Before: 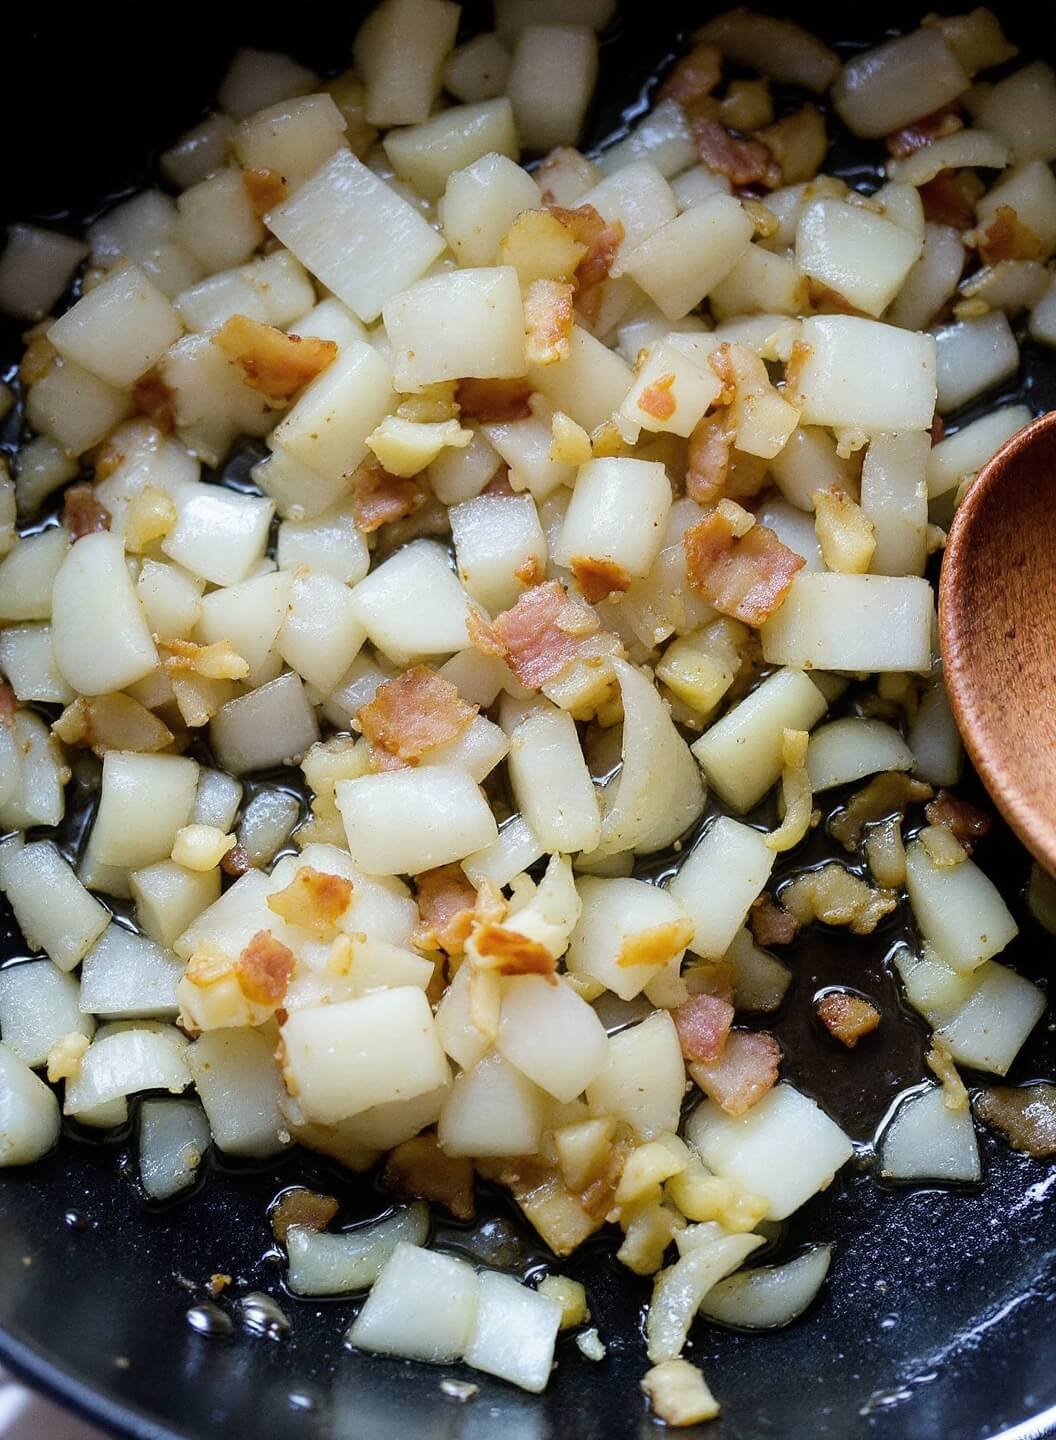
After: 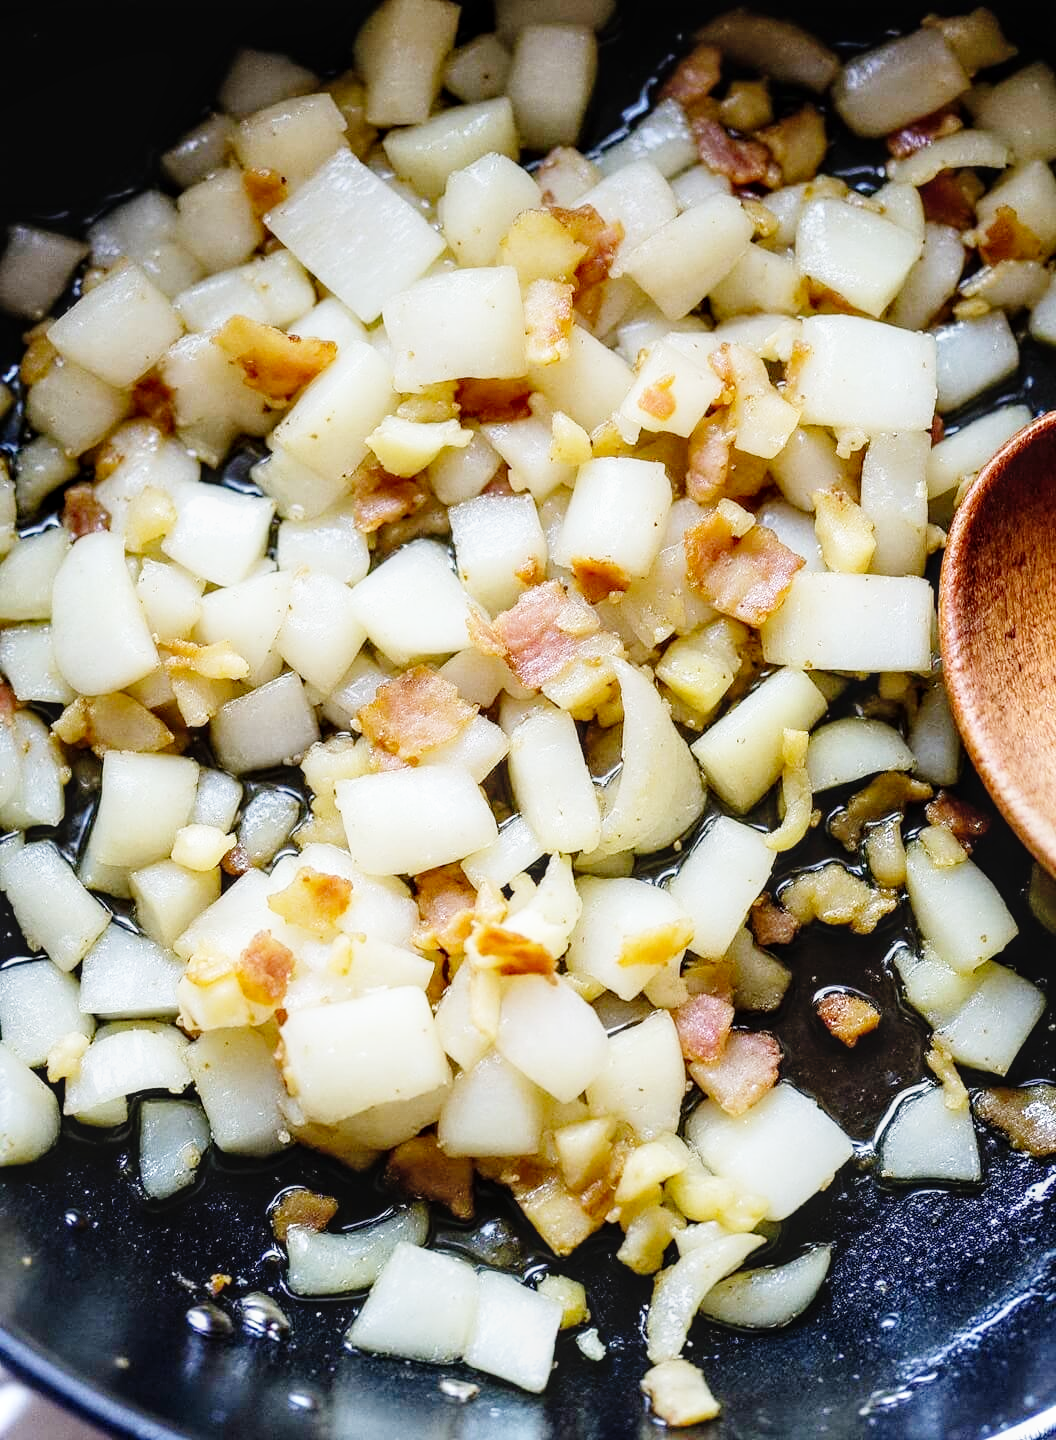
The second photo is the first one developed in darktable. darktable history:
local contrast: on, module defaults
white balance: emerald 1
base curve: curves: ch0 [(0, 0) (0.008, 0.007) (0.022, 0.029) (0.048, 0.089) (0.092, 0.197) (0.191, 0.399) (0.275, 0.534) (0.357, 0.65) (0.477, 0.78) (0.542, 0.833) (0.799, 0.973) (1, 1)], preserve colors none
